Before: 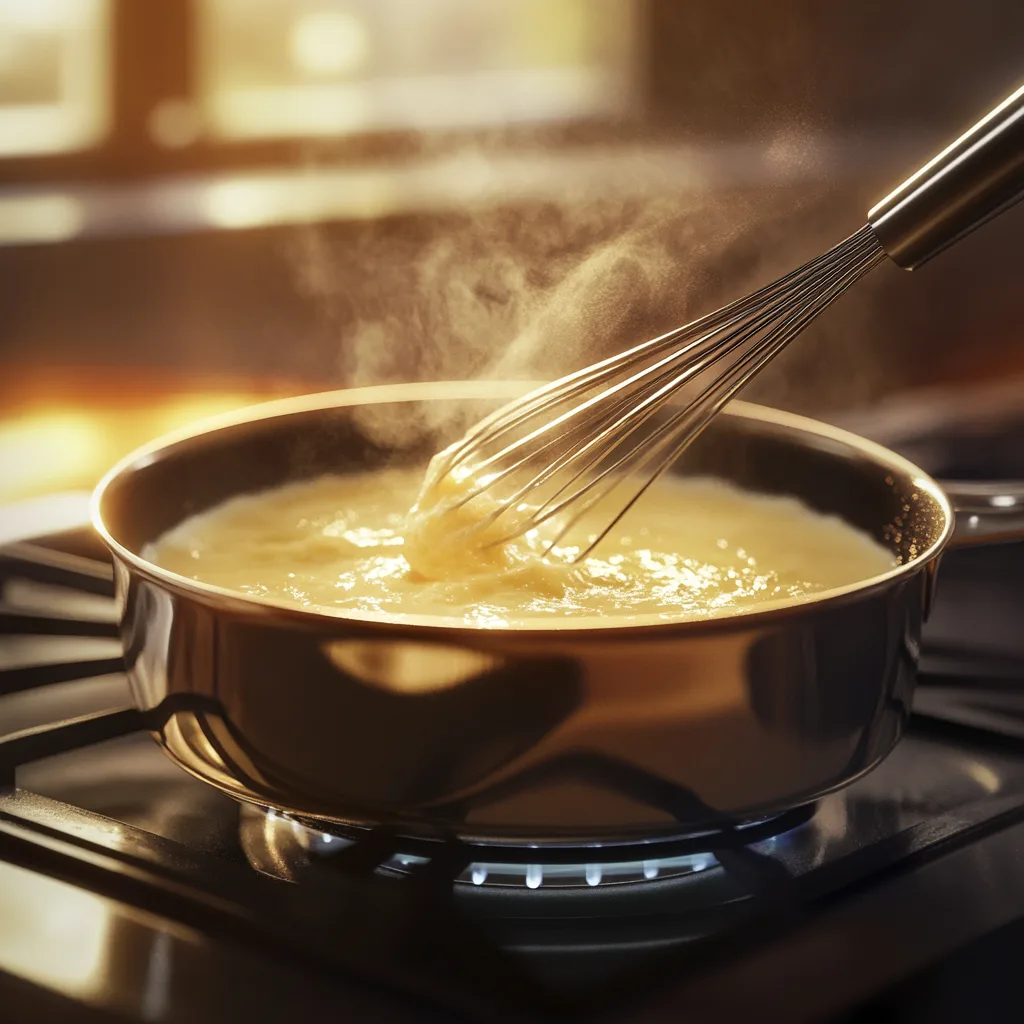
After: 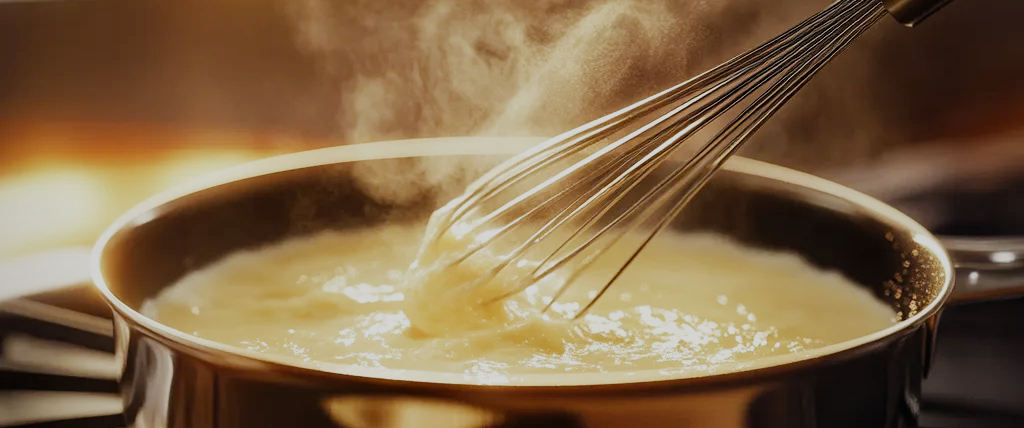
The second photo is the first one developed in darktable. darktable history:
tone equalizer: smoothing diameter 2.03%, edges refinement/feathering 17.37, mask exposure compensation -1.57 EV, filter diffusion 5
crop and rotate: top 23.866%, bottom 34.256%
exposure: compensate highlight preservation false
filmic rgb: black relative exposure -8.01 EV, white relative exposure 4.02 EV, threshold 5.97 EV, hardness 4.15, add noise in highlights 0.001, preserve chrominance no, color science v3 (2019), use custom middle-gray values true, contrast in highlights soft, enable highlight reconstruction true
